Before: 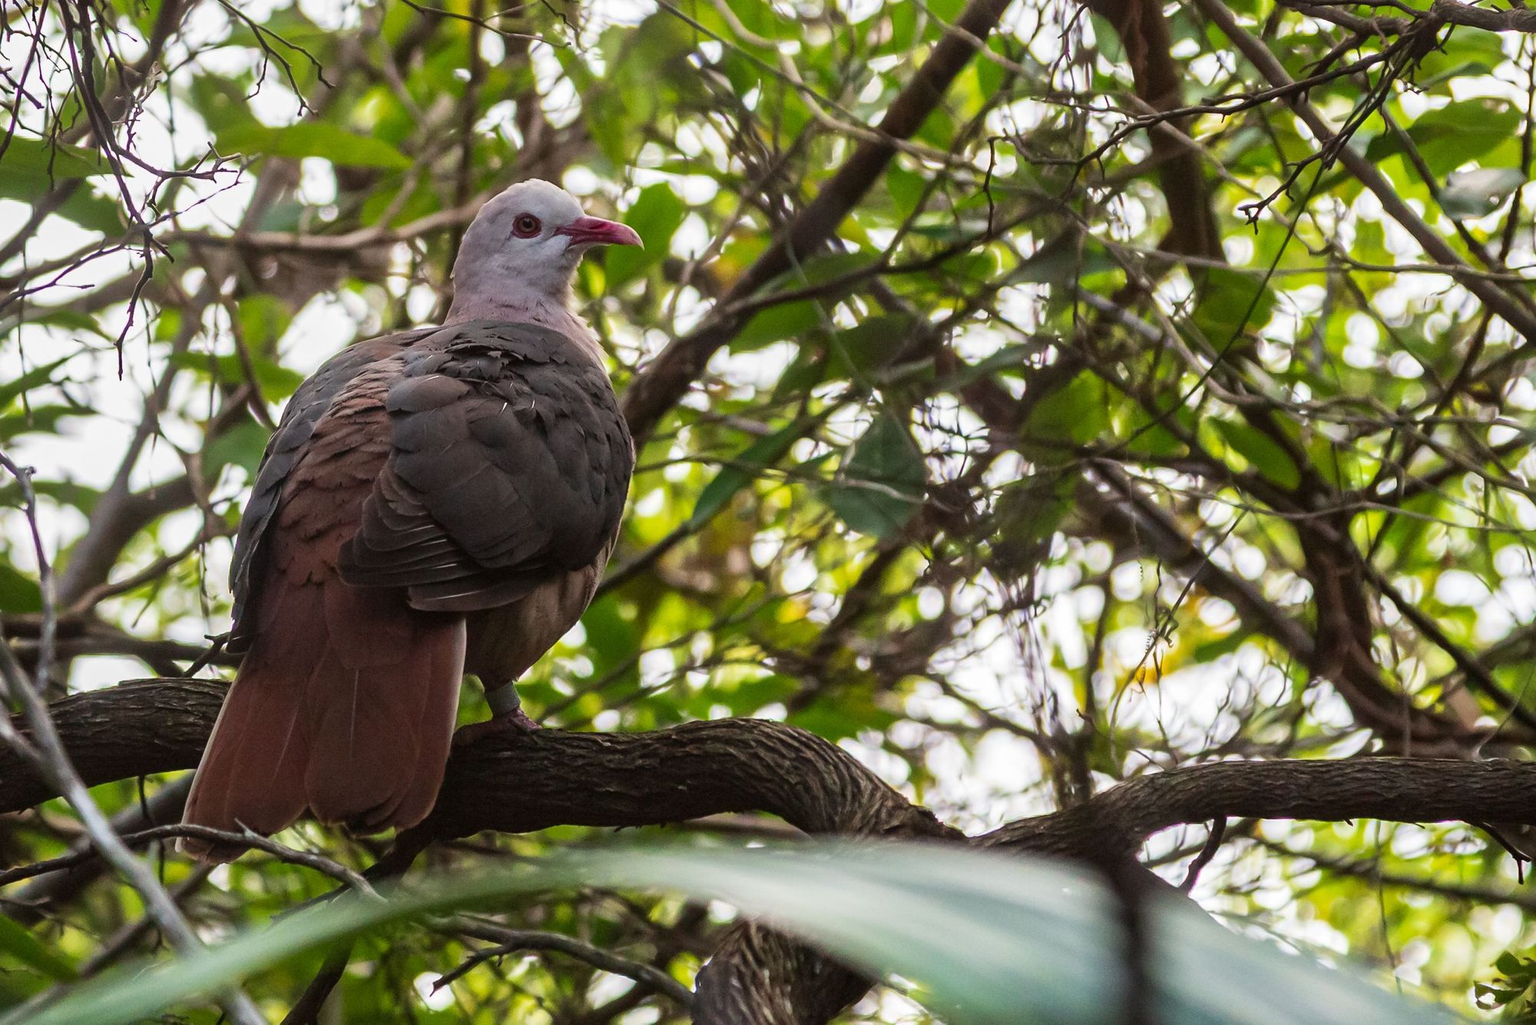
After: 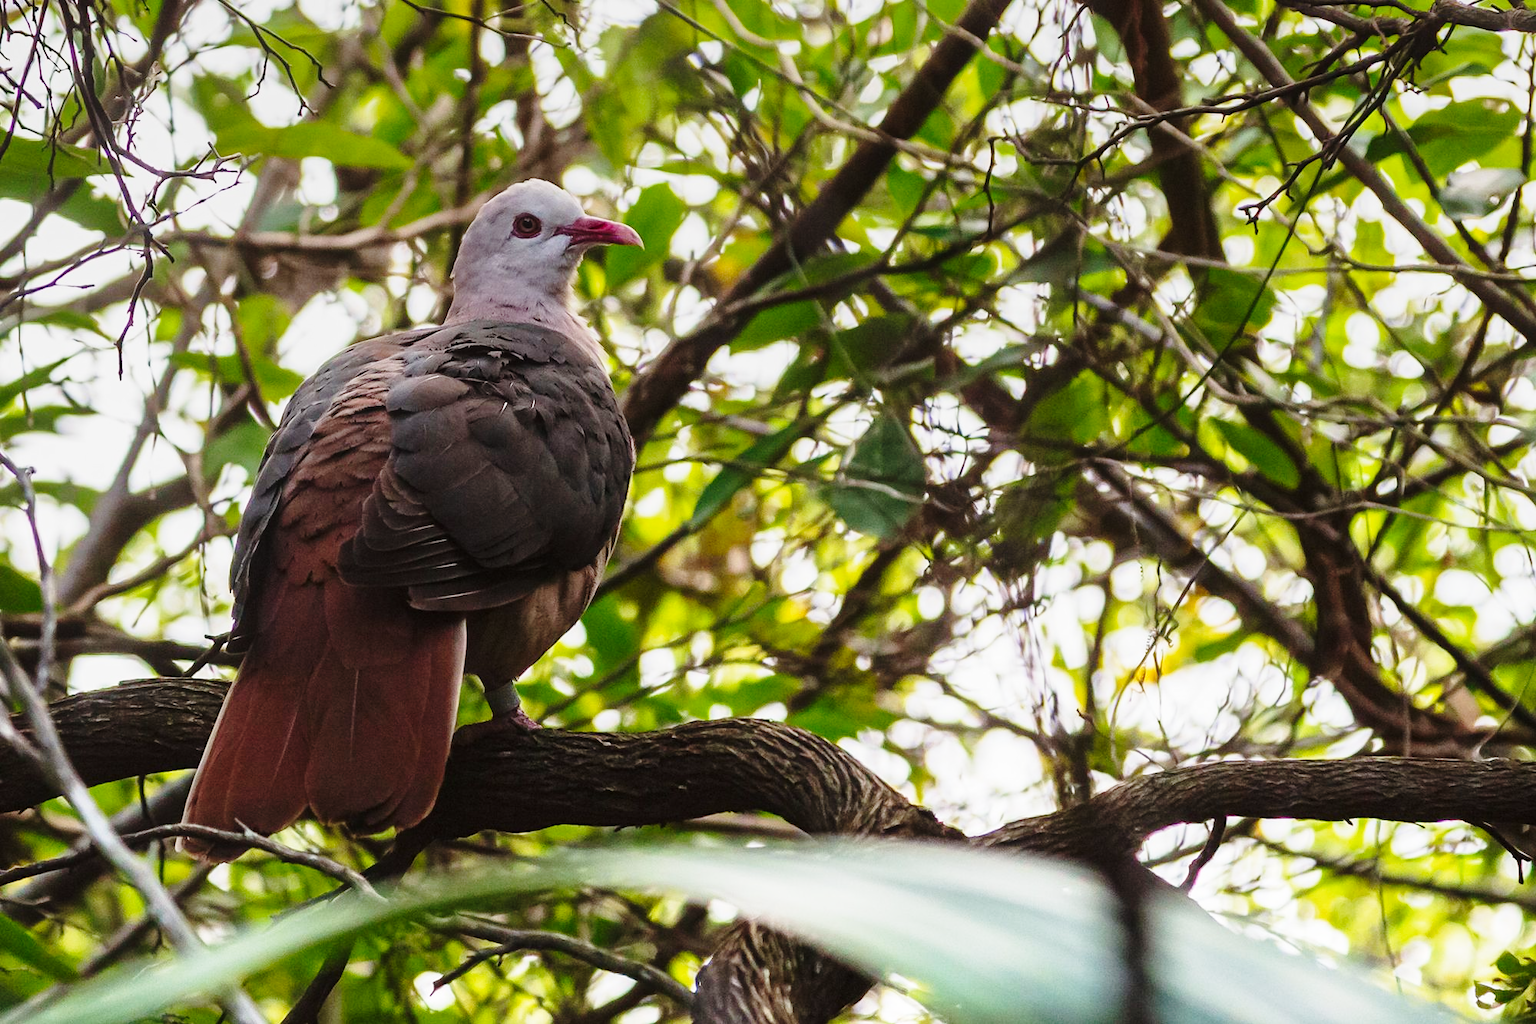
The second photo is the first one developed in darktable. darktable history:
graduated density: on, module defaults
contrast equalizer: y [[0.5, 0.5, 0.472, 0.5, 0.5, 0.5], [0.5 ×6], [0.5 ×6], [0 ×6], [0 ×6]]
base curve: curves: ch0 [(0, 0) (0.028, 0.03) (0.121, 0.232) (0.46, 0.748) (0.859, 0.968) (1, 1)], preserve colors none
exposure: compensate highlight preservation false
